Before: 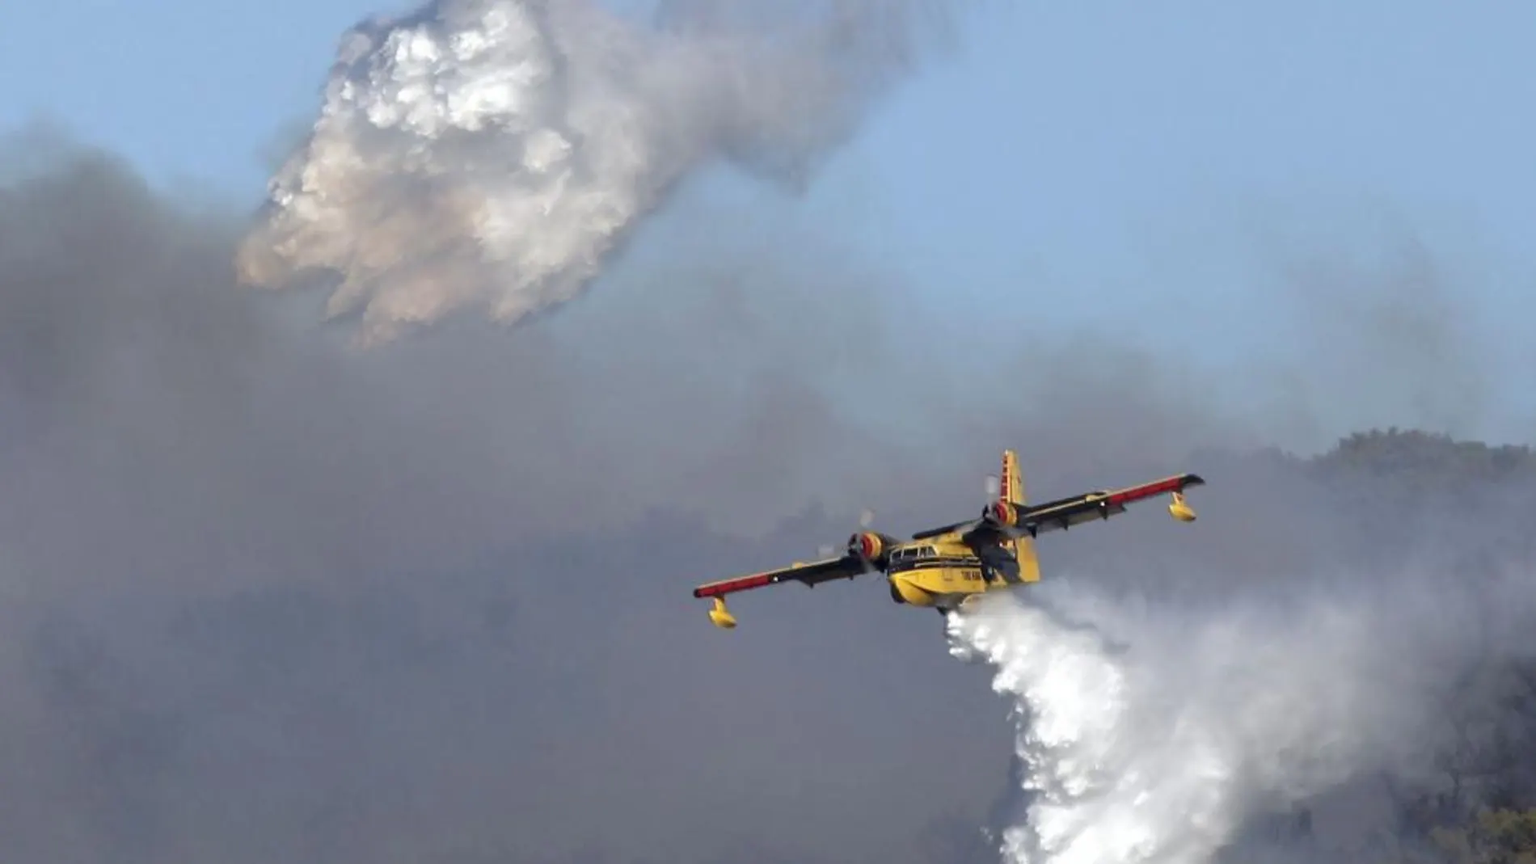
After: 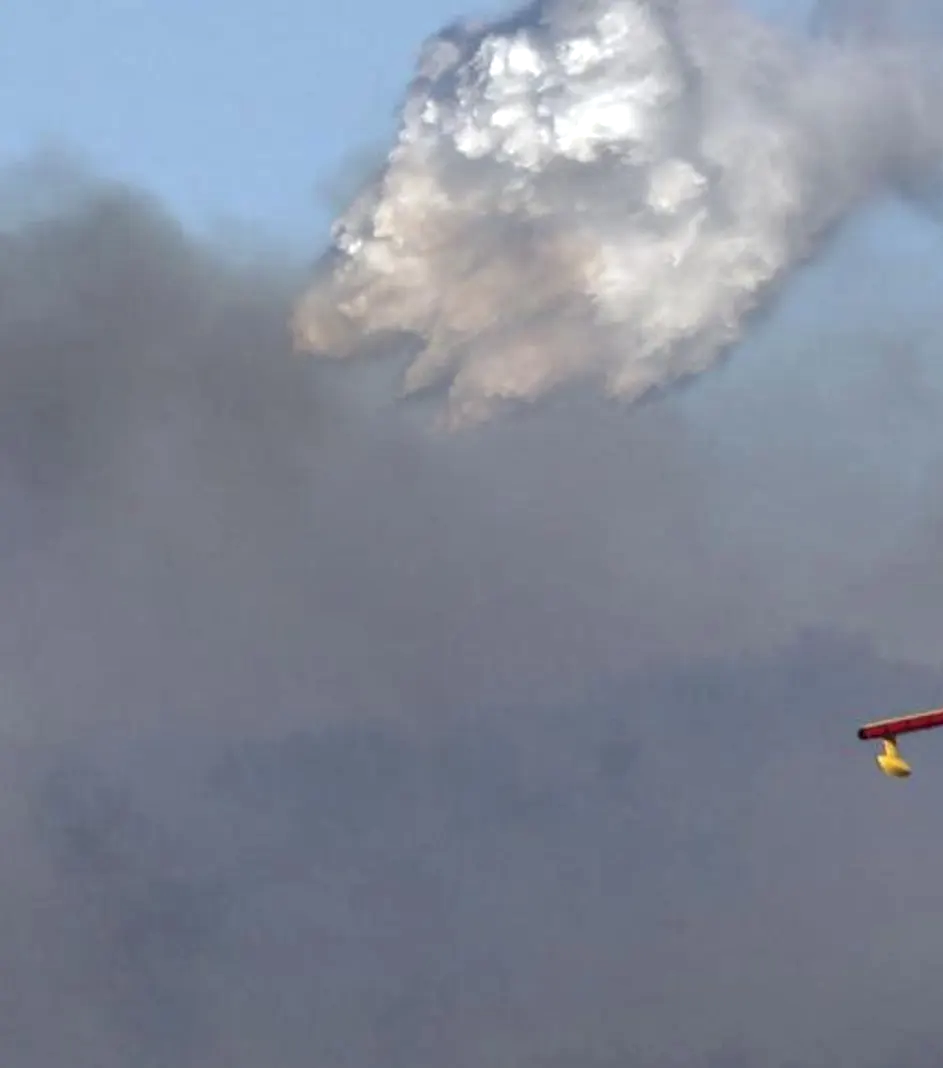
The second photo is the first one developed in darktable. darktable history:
local contrast: on, module defaults
crop and rotate: left 0.025%, top 0%, right 50.303%
